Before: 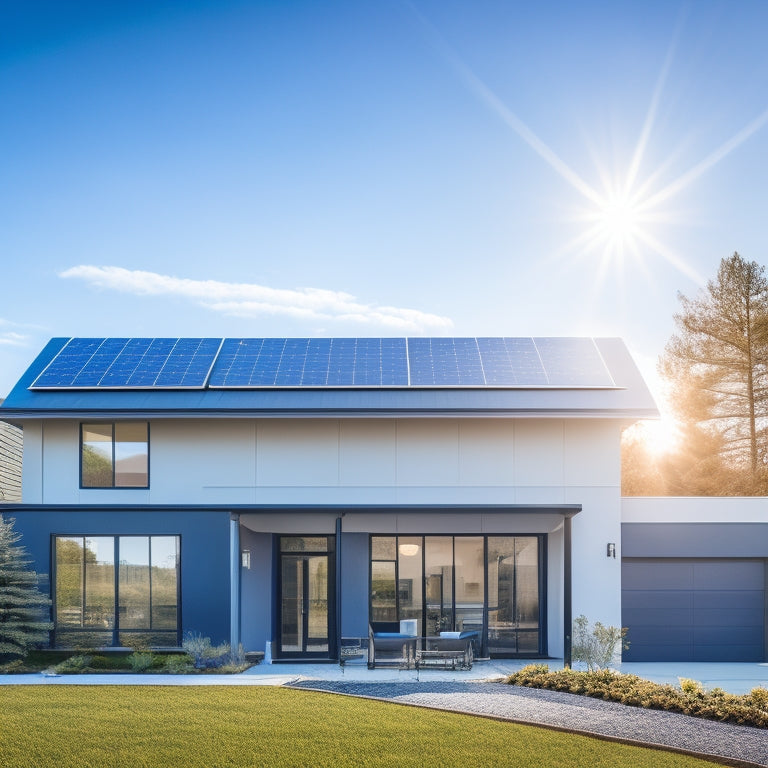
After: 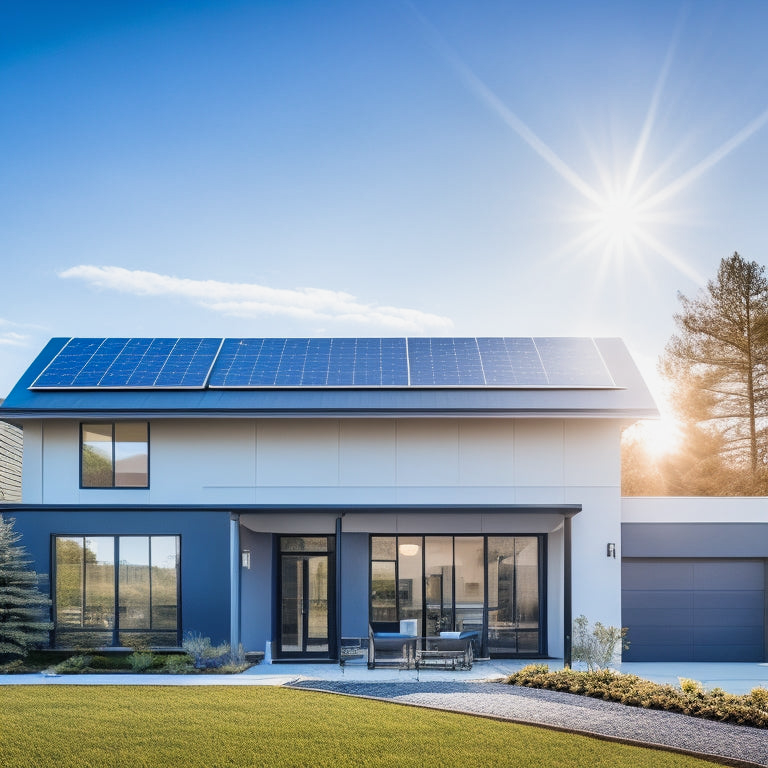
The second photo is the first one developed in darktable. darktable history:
shadows and highlights: highlights color adjustment 0%, soften with gaussian
filmic rgb: black relative exposure -12.8 EV, white relative exposure 2.8 EV, threshold 3 EV, target black luminance 0%, hardness 8.54, latitude 70.41%, contrast 1.133, shadows ↔ highlights balance -0.395%, color science v4 (2020), enable highlight reconstruction true
